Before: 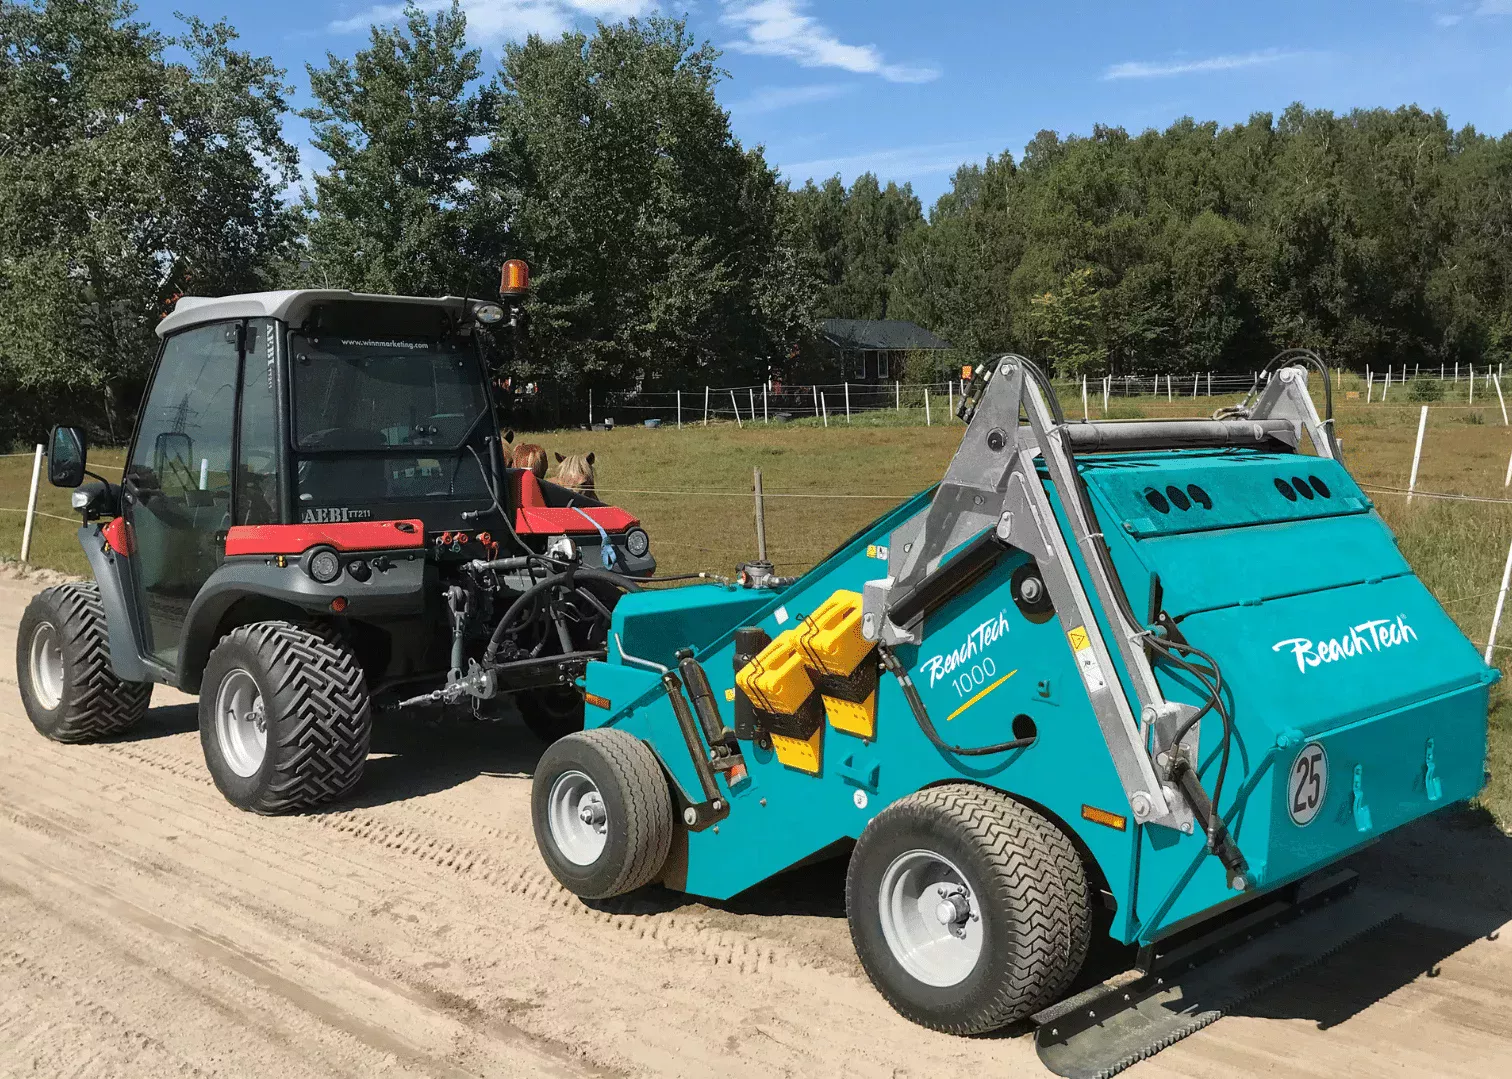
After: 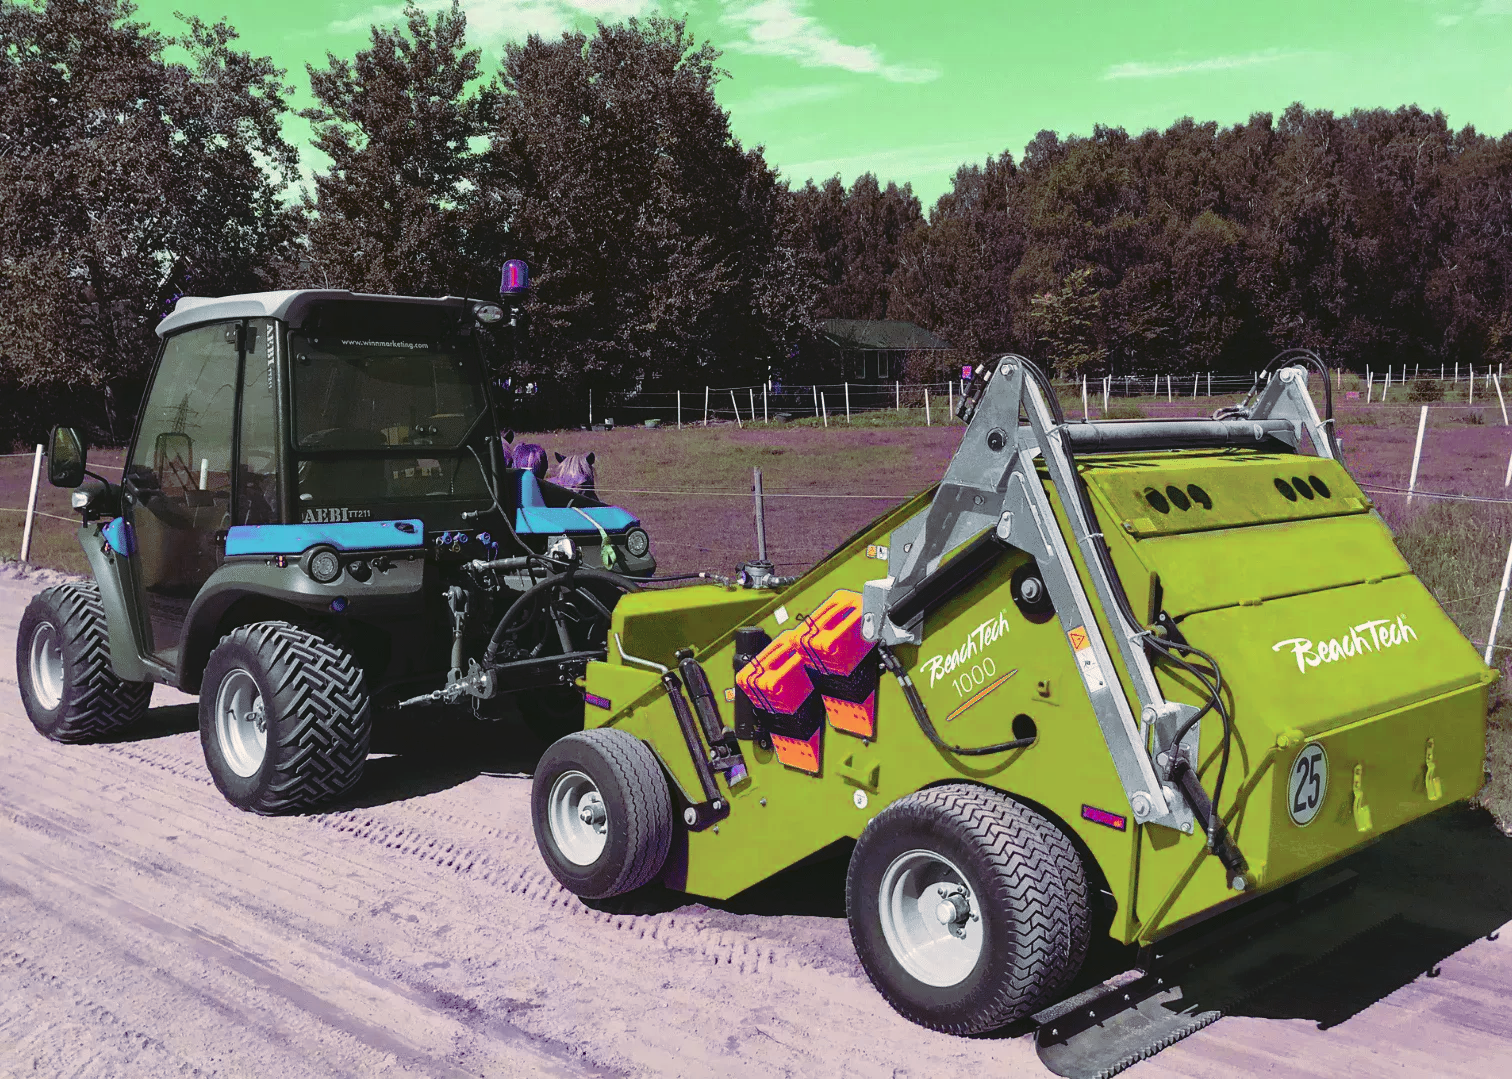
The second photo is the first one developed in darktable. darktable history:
tone curve: curves: ch0 [(0, 0) (0.003, 0.026) (0.011, 0.024) (0.025, 0.022) (0.044, 0.031) (0.069, 0.067) (0.1, 0.094) (0.136, 0.102) (0.177, 0.14) (0.224, 0.189) (0.277, 0.238) (0.335, 0.325) (0.399, 0.379) (0.468, 0.453) (0.543, 0.528) (0.623, 0.609) (0.709, 0.695) (0.801, 0.793) (0.898, 0.898) (1, 1)], preserve colors none
color look up table: target L [87.08, 84.26, 57.29, 77.81, 62.37, 34.13, 79.53, 58.73, 64.85, 36.8, 62.18, 56.64, 45.62, 13.72, 40.86, 20.88, 17.16, 58.46, 58.48, 55.69, 43.98, 70.49, 44.74, 62.82, 73.58, 57.41, 30.63, 48.35, 38.49, 13.53, 87.28, 81.97, 83.4, 62.56, 70.5, 89.43, 62.49, 52.34, 43.87, 70.08, 28.72, 40.3, 15.24, 94.97, 91.53, 78.18, 83.01, 61.46, 27.39], target a [-19.3, 1.798, 52.08, -47.17, 18.92, 60.2, -3.223, -54.71, 5.942, 50.86, -23.35, -18.54, -41.66, 36.17, -4.077, 31.07, 0.572, 55.88, 22.26, 32.99, 63.7, -25.51, 71.28, -20.11, -37.19, -36.36, 46.8, -26.96, -20.11, 27.72, -5.395, -24.41, -20.39, -34.77, -28.96, -32.18, -35.08, -2.865, -13.93, -32.12, -19.74, -21.21, -1.141, -6.657, -39.21, -10.42, -62.19, -19.74, -0.889], target b [32.72, 80.09, 49.18, 73.46, -29.73, -55.81, 22.12, 46.78, -15.26, 0.221, 58.28, 22.3, 26.74, -44.06, 36.78, 3.316, 22.37, 4.195, -49.82, -35.01, 19.36, -7.423, -56.86, -37.25, -14.52, -10.91, -31.32, -11.99, -8.554, -33.15, -4.982, -6.57, -2.433, -10.18, -8.259, -9.124, -10.93, -4.988, -1.877, -7.798, -4.979, -4.431, -0.342, 18.59, 52.46, 60.58, 67.74, 37.58, 20.81], num patches 49
